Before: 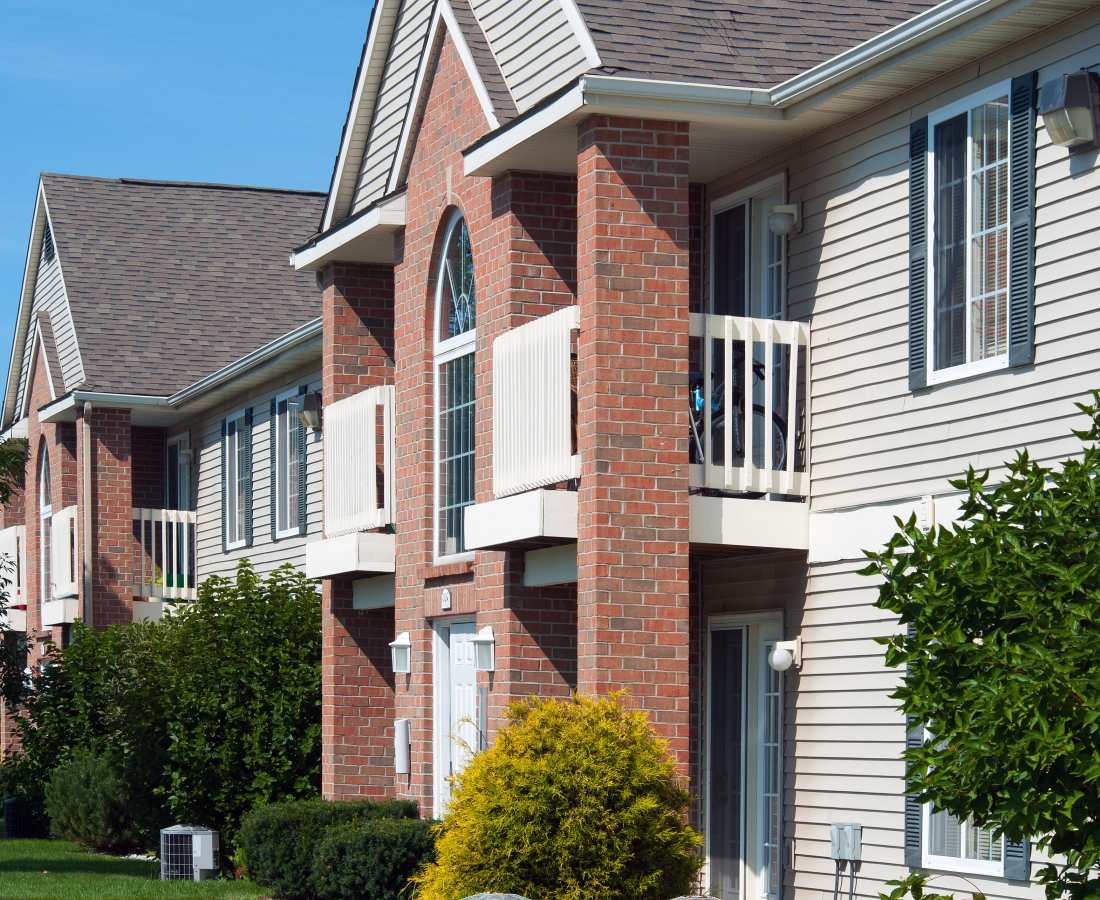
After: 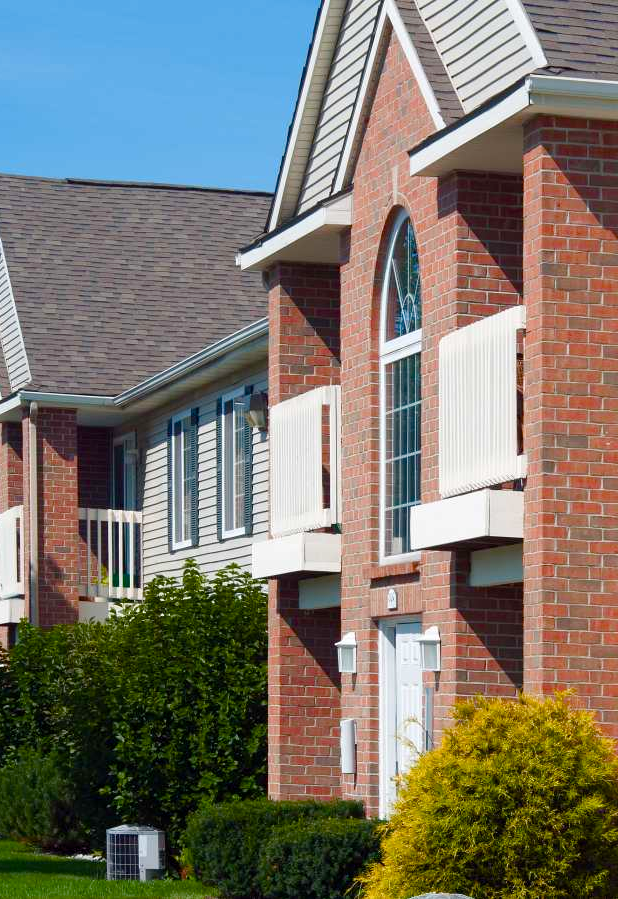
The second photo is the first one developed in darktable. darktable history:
crop: left 4.964%, right 38.774%
color balance rgb: perceptual saturation grading › global saturation 20%, perceptual saturation grading › highlights -25.681%, perceptual saturation grading › shadows 49.246%
